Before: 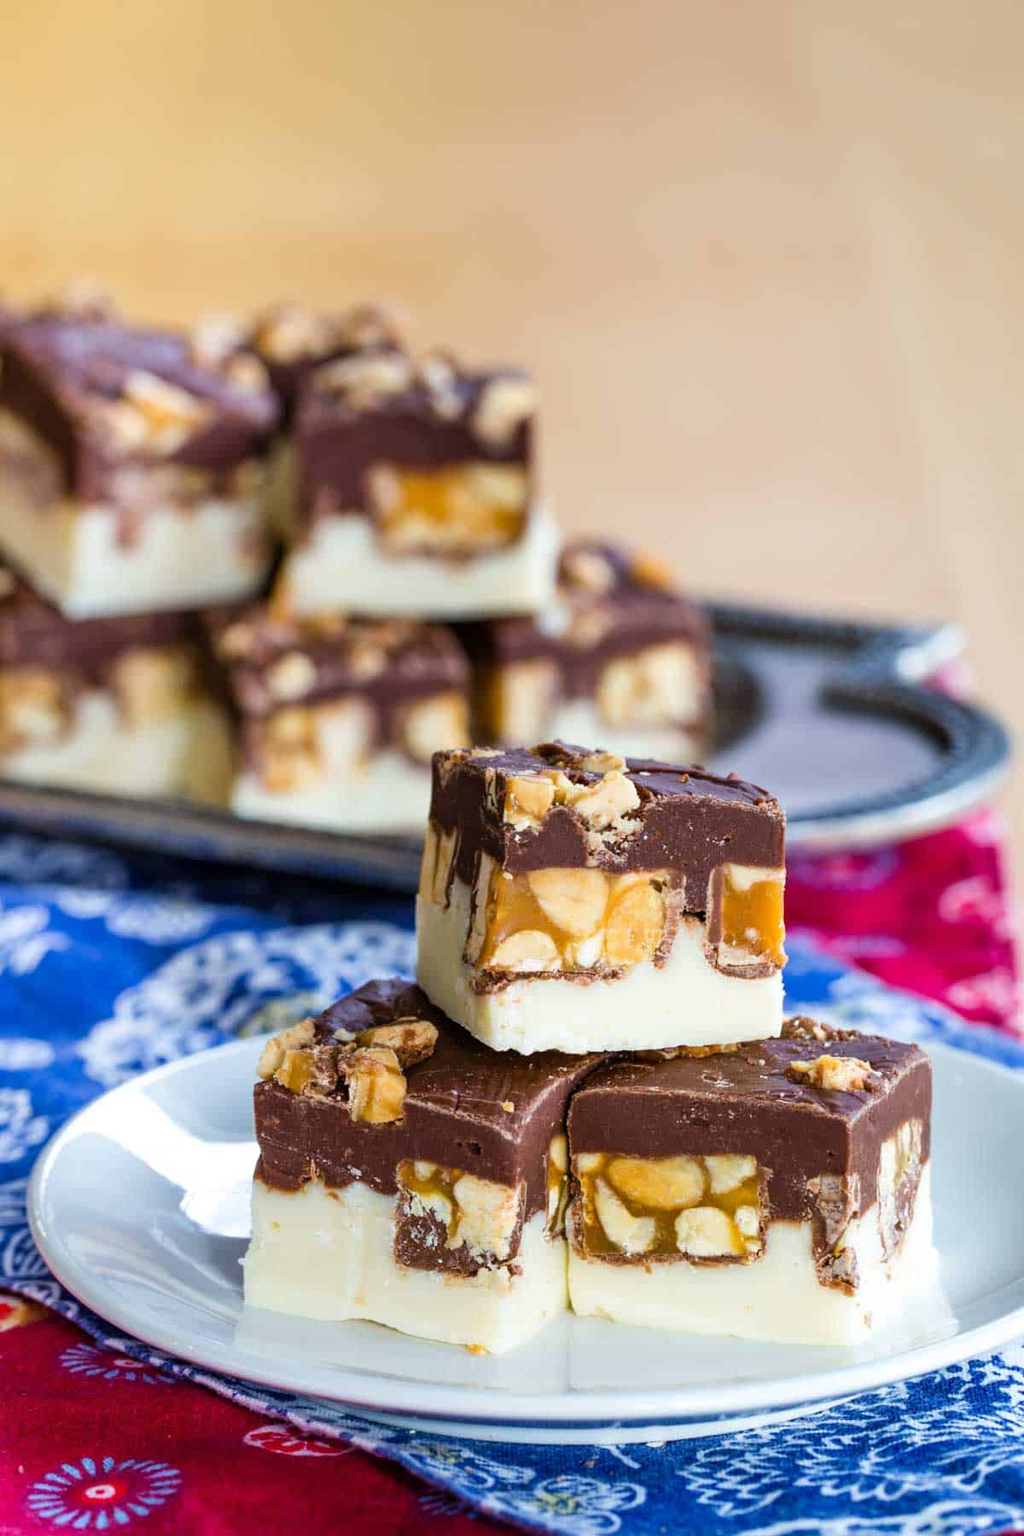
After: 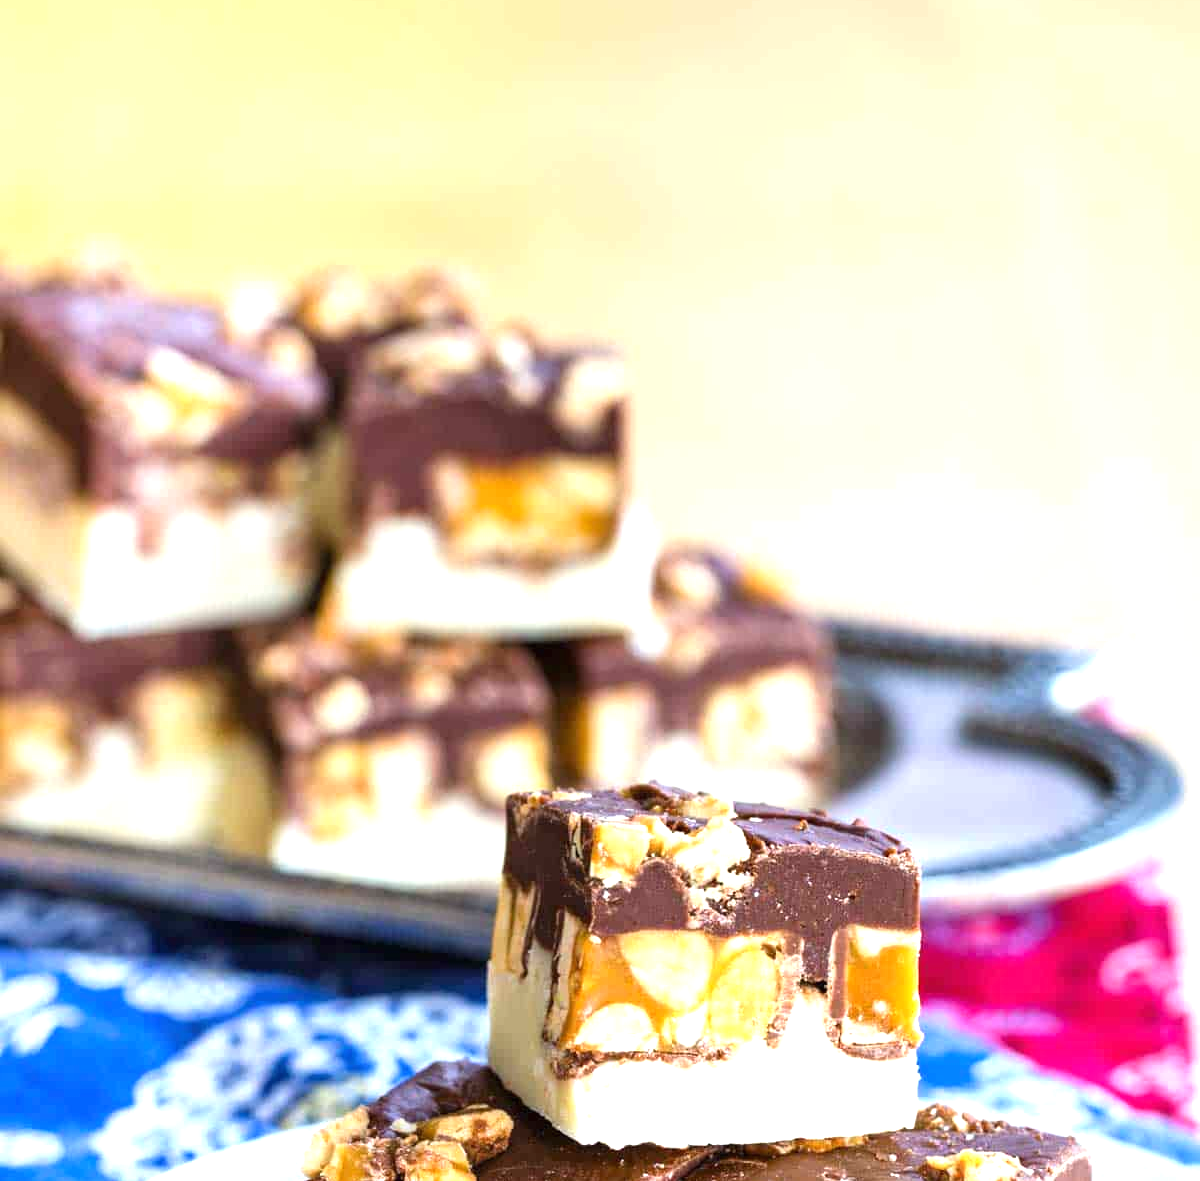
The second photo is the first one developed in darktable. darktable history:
crop and rotate: top 4.848%, bottom 29.503%
exposure: black level correction 0, exposure 1 EV, compensate highlight preservation false
